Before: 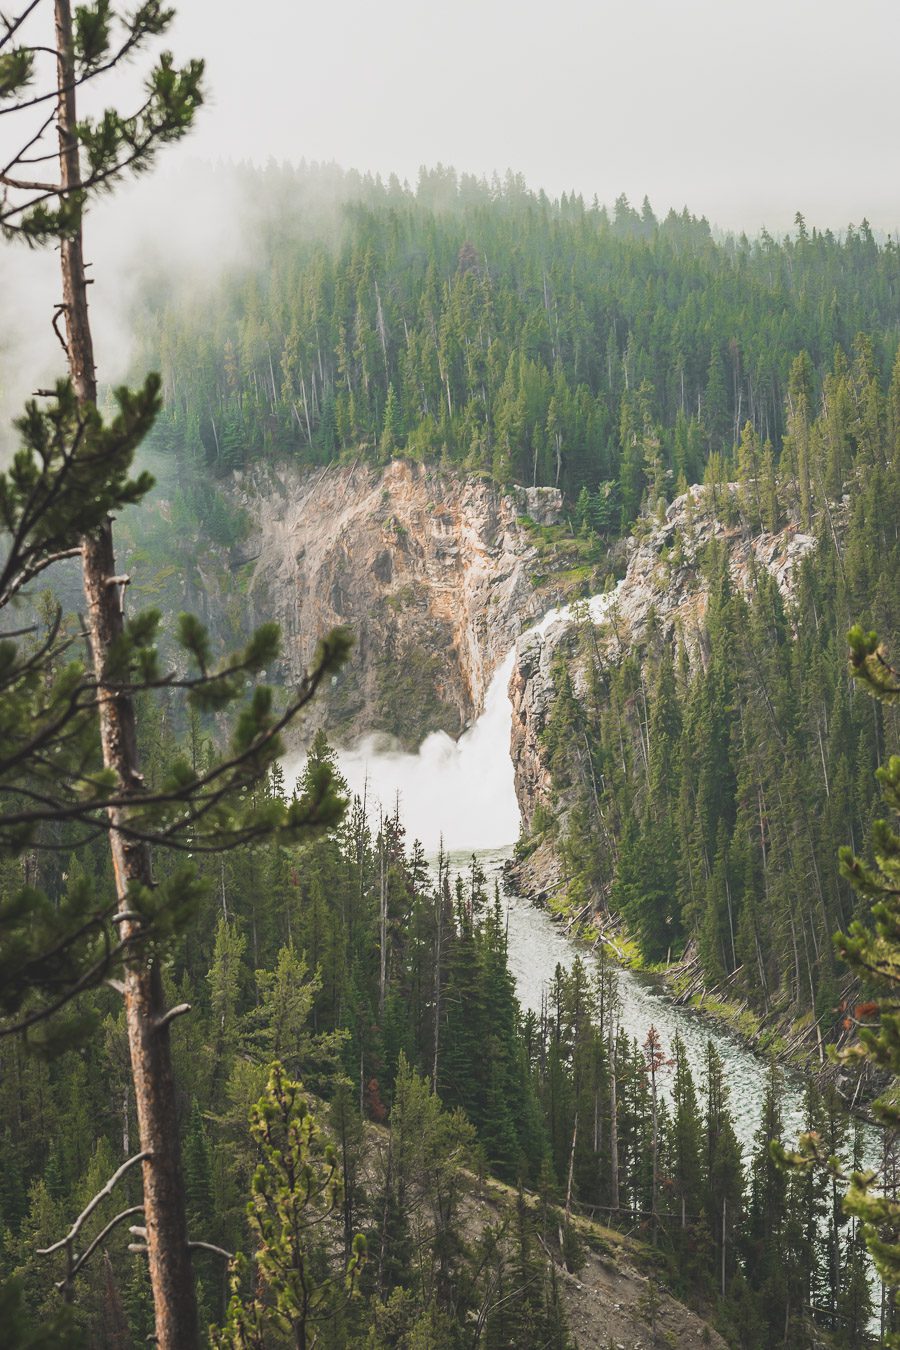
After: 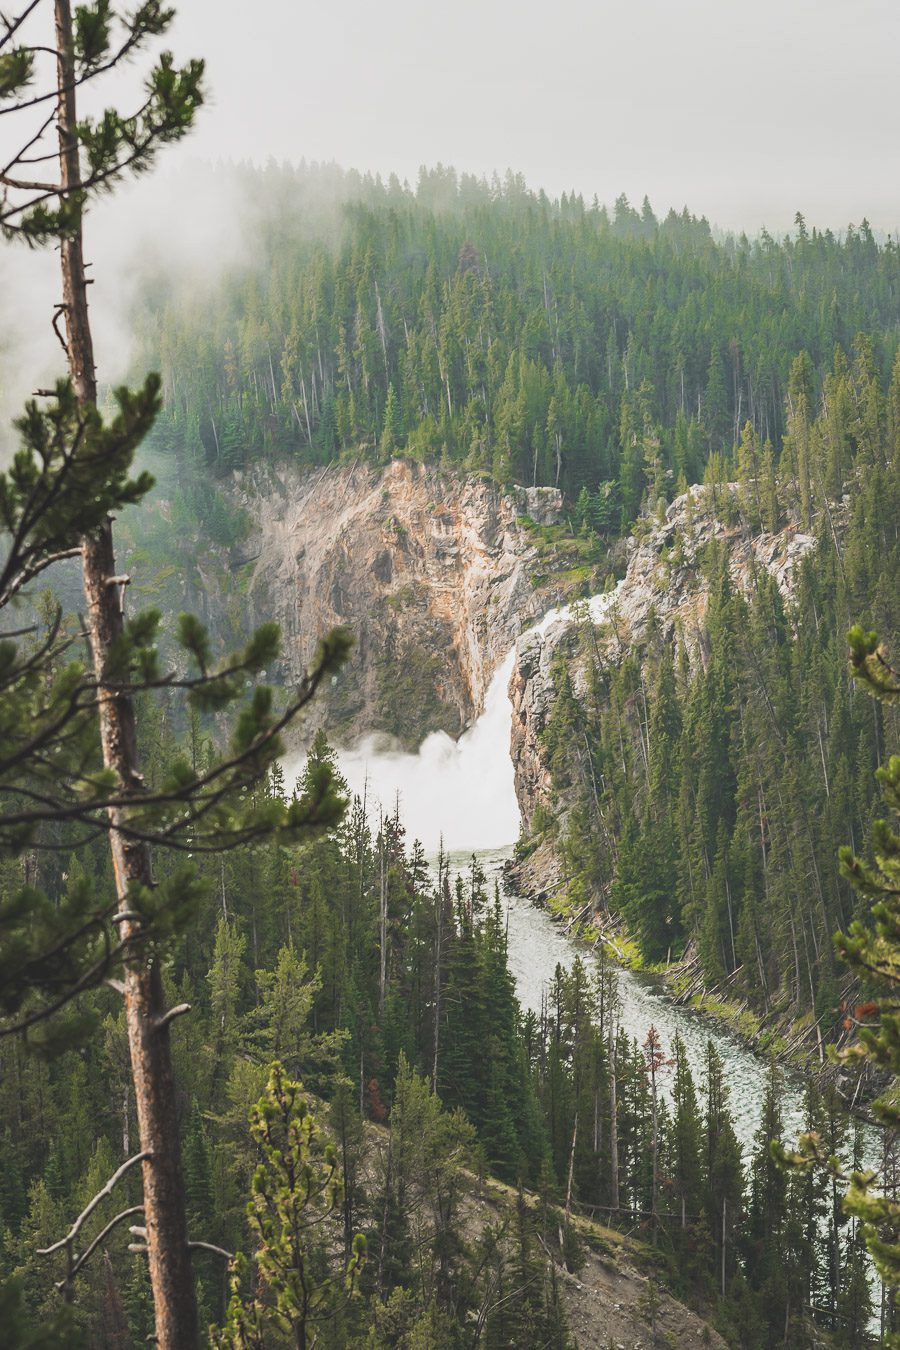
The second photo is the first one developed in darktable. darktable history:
shadows and highlights: shadows 29.51, highlights -30.28, shadows color adjustment 99.15%, highlights color adjustment 0.752%, low approximation 0.01, soften with gaussian
